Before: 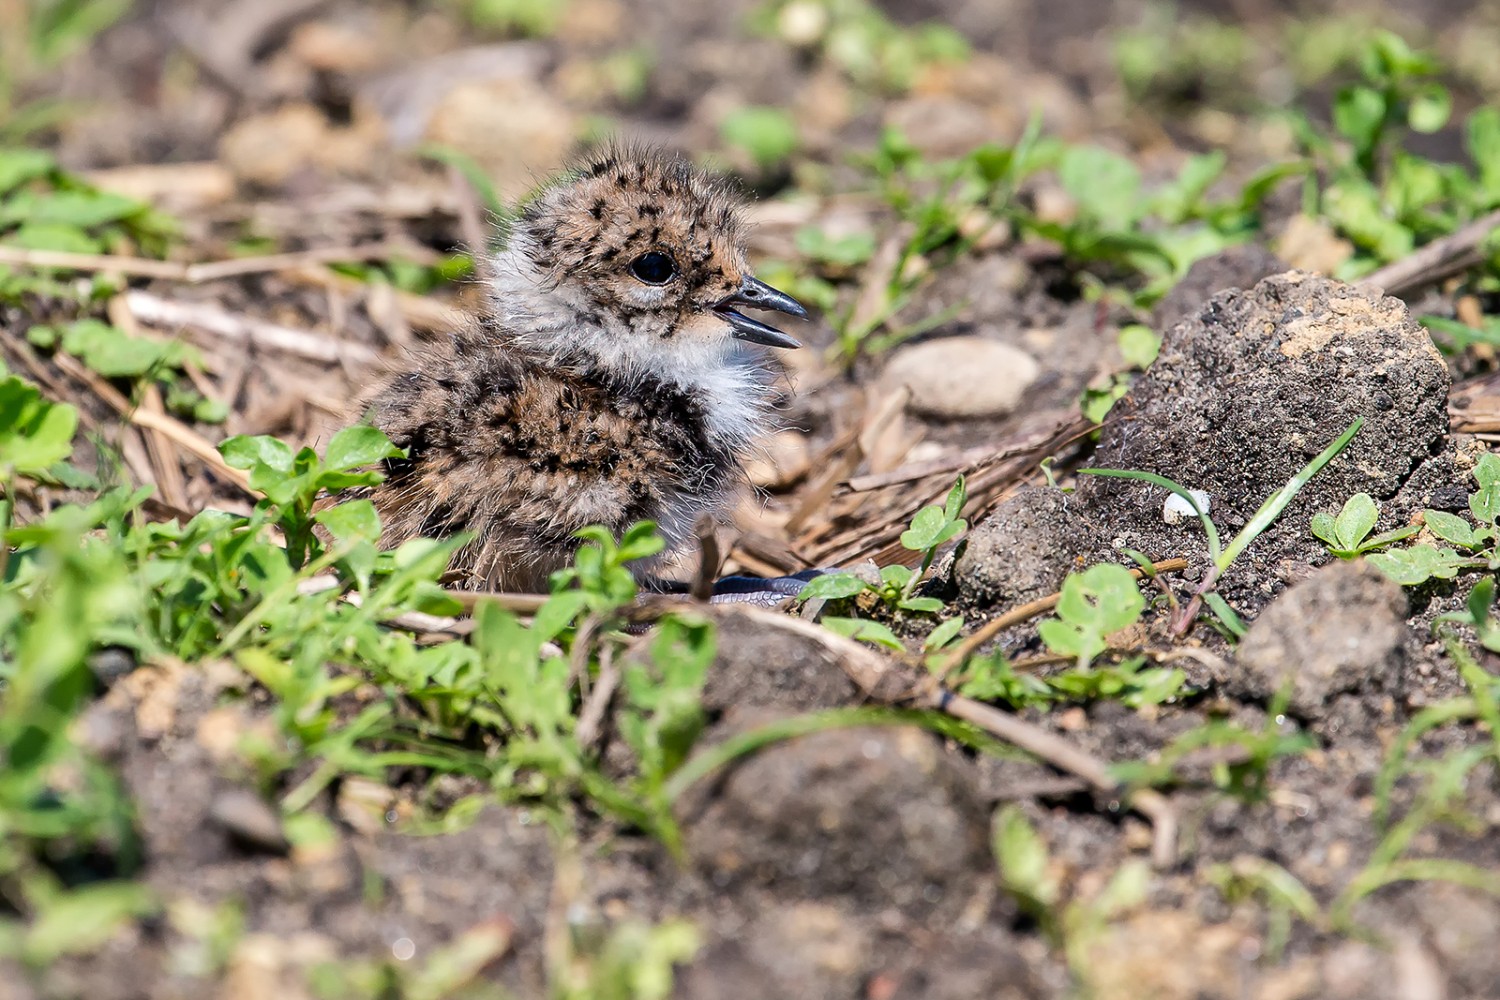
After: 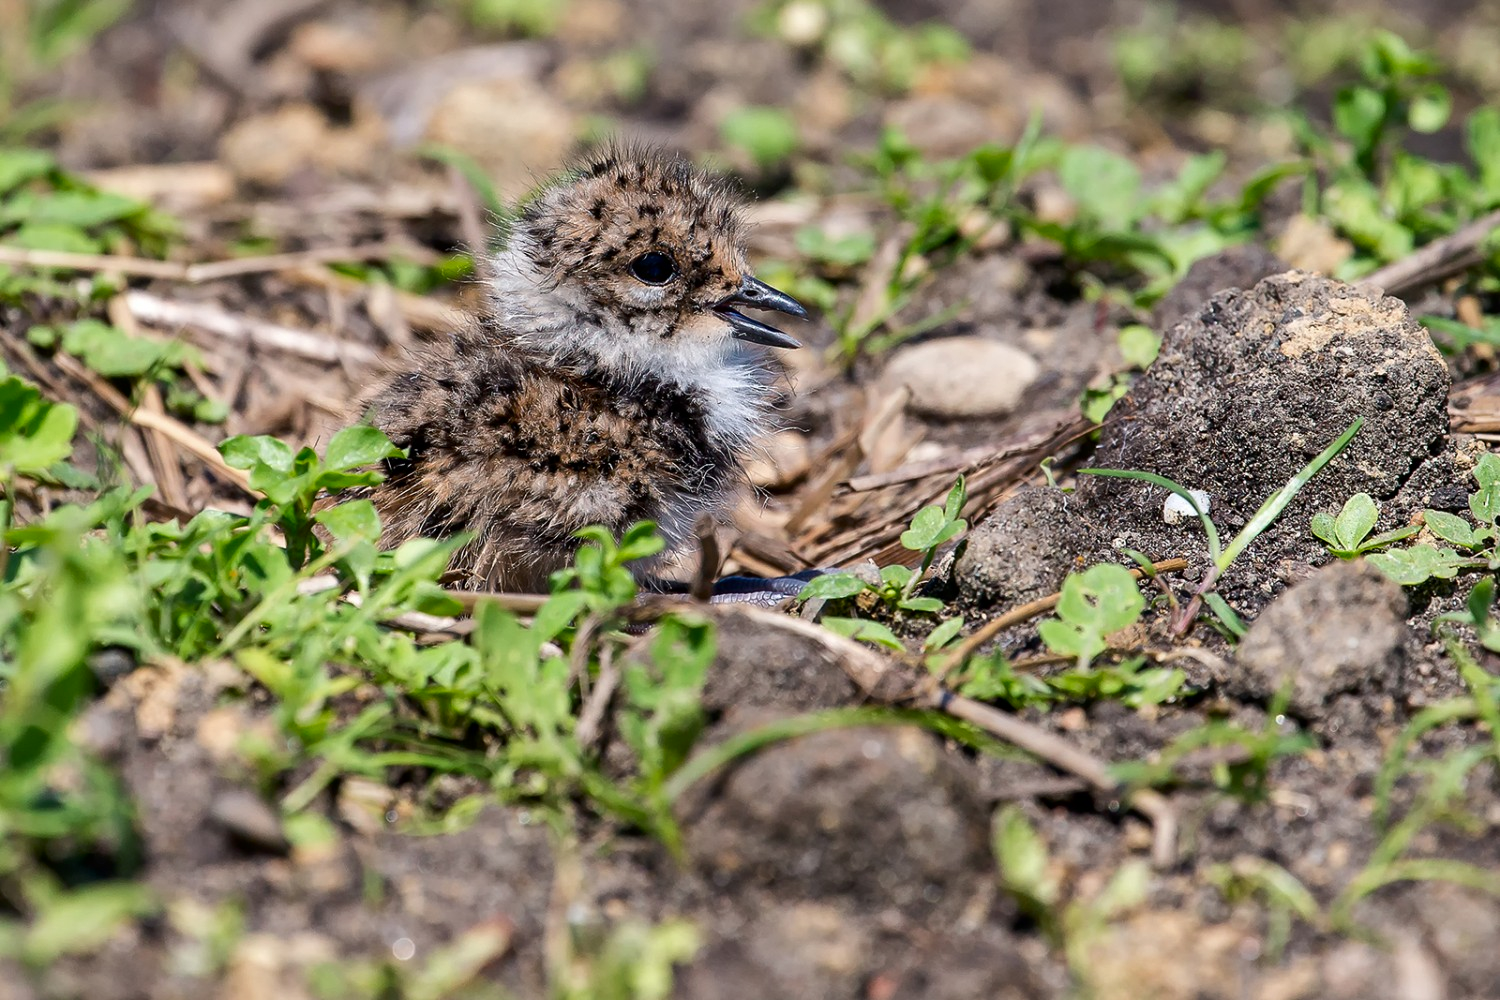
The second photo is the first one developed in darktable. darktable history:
contrast brightness saturation: brightness -0.086
